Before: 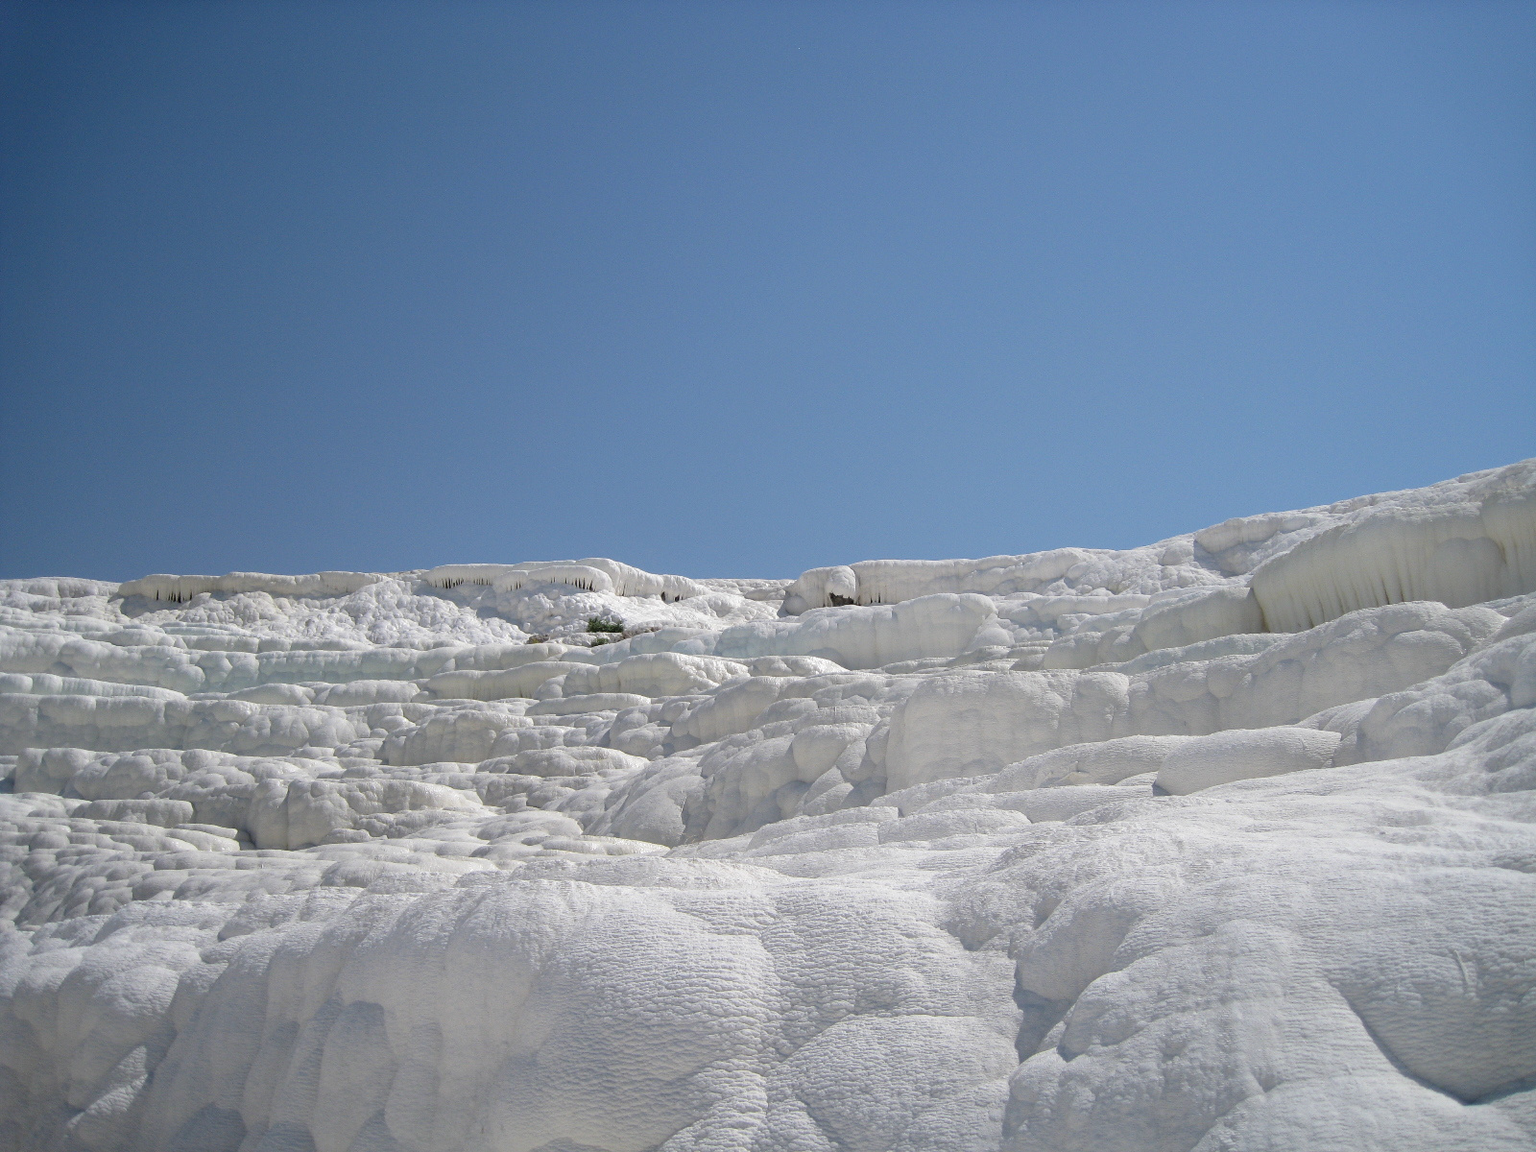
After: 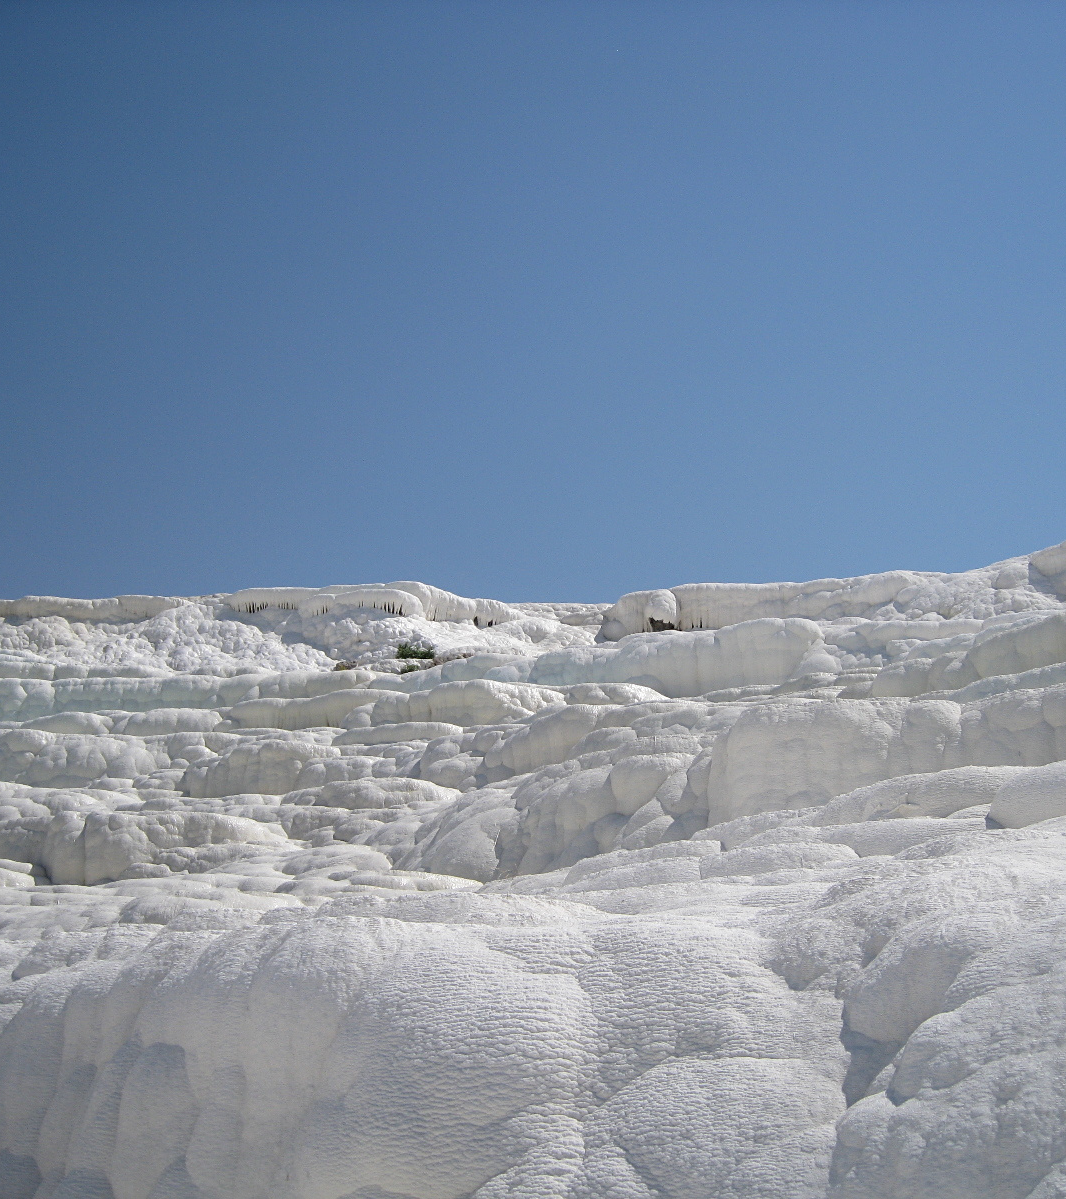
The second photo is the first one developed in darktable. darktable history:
crop and rotate: left 13.537%, right 19.796%
sharpen: amount 0.2
